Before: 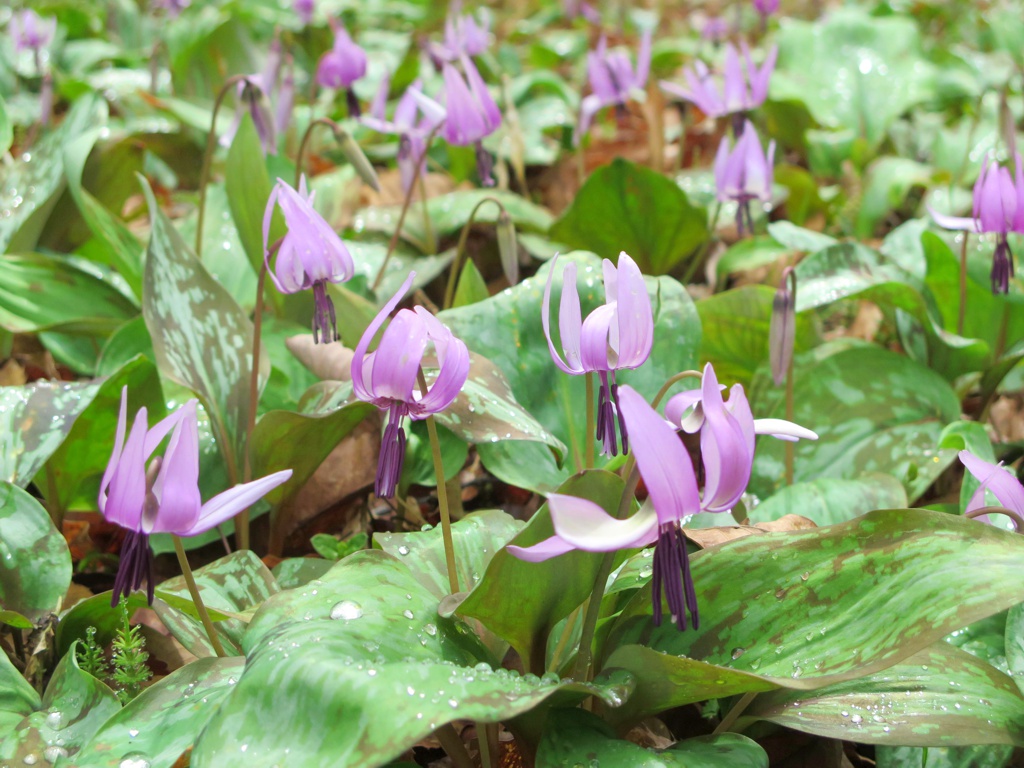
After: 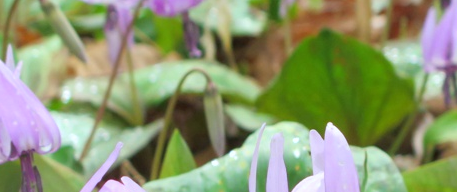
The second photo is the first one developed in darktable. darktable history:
white balance: red 0.967, blue 1.049
crop: left 28.64%, top 16.832%, right 26.637%, bottom 58.055%
